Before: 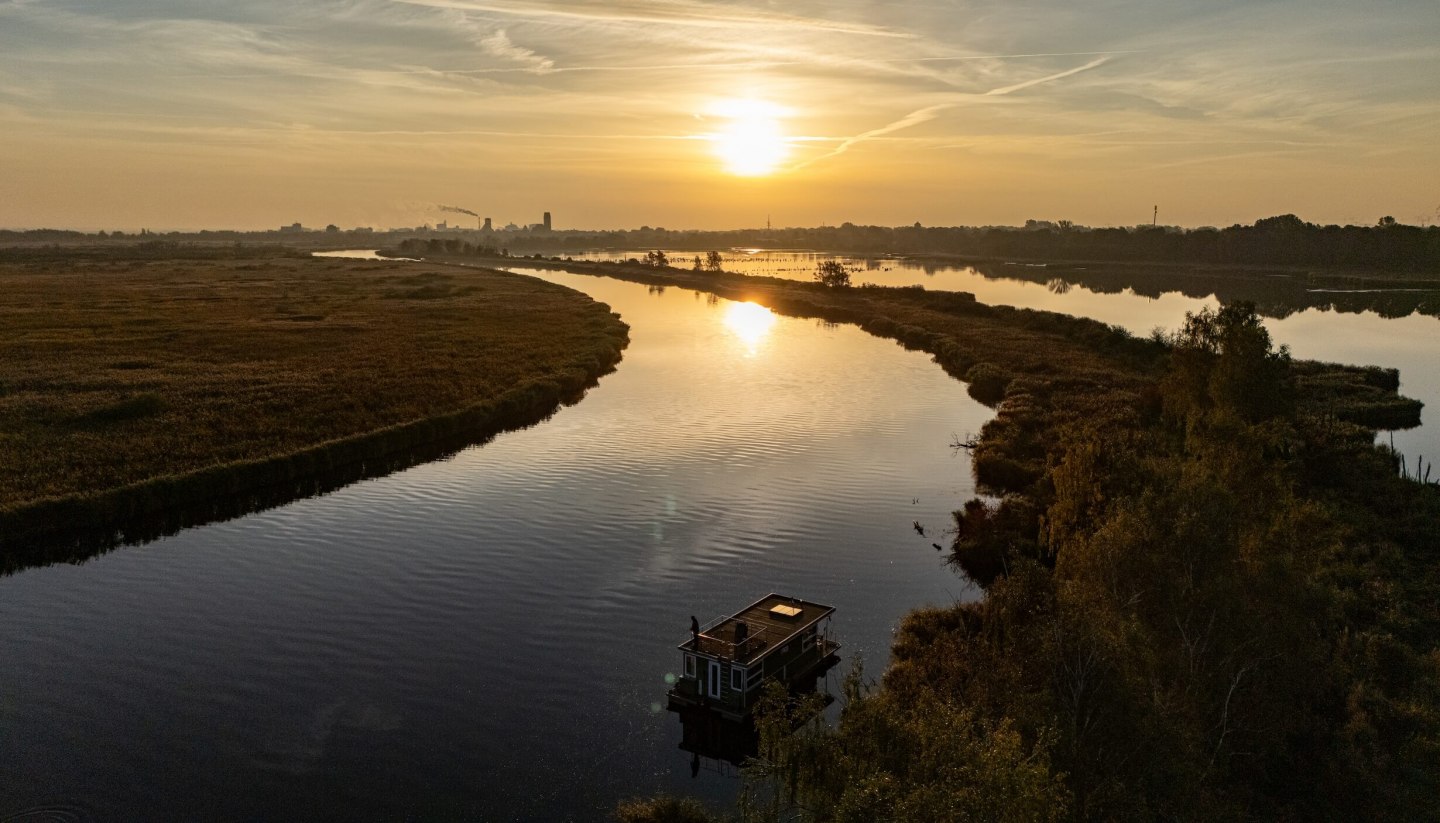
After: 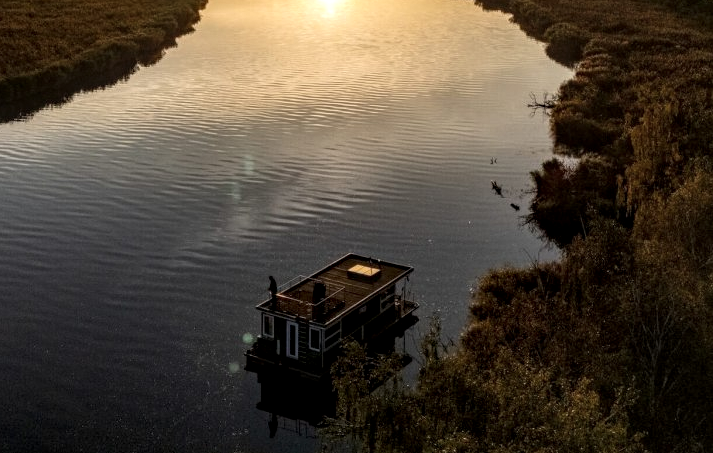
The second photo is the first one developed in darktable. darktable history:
tone equalizer: on, module defaults
local contrast: highlights 61%, detail 143%, midtone range 0.425
crop: left 29.353%, top 41.332%, right 21.074%, bottom 3.505%
shadows and highlights: shadows 0.69, highlights 38.7
